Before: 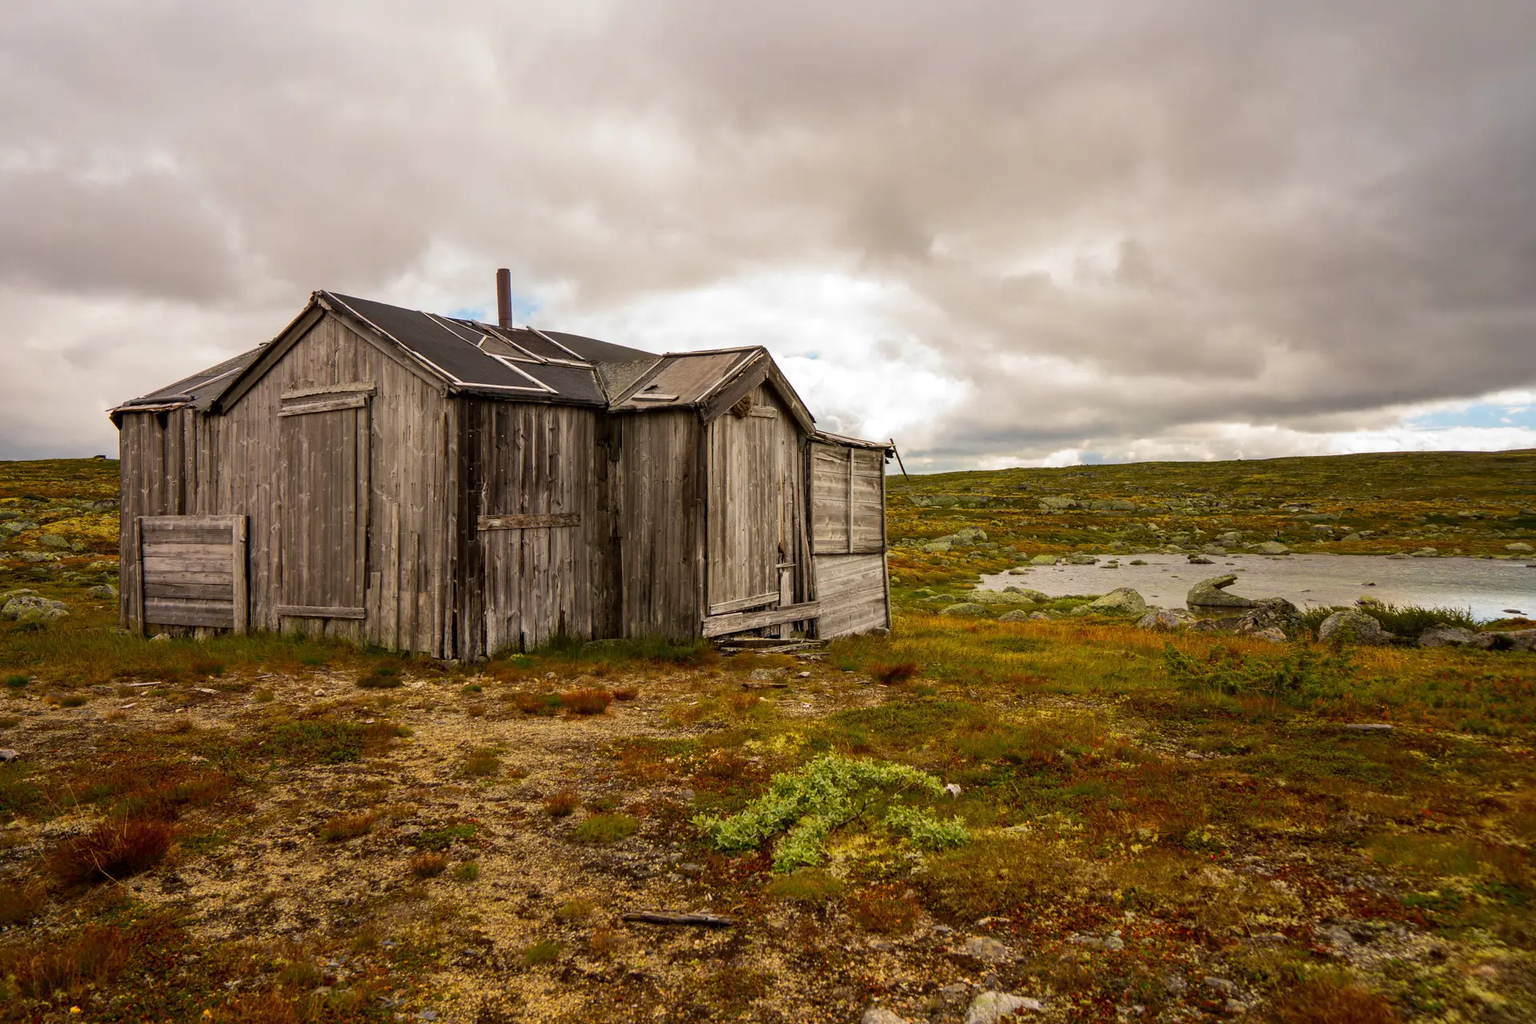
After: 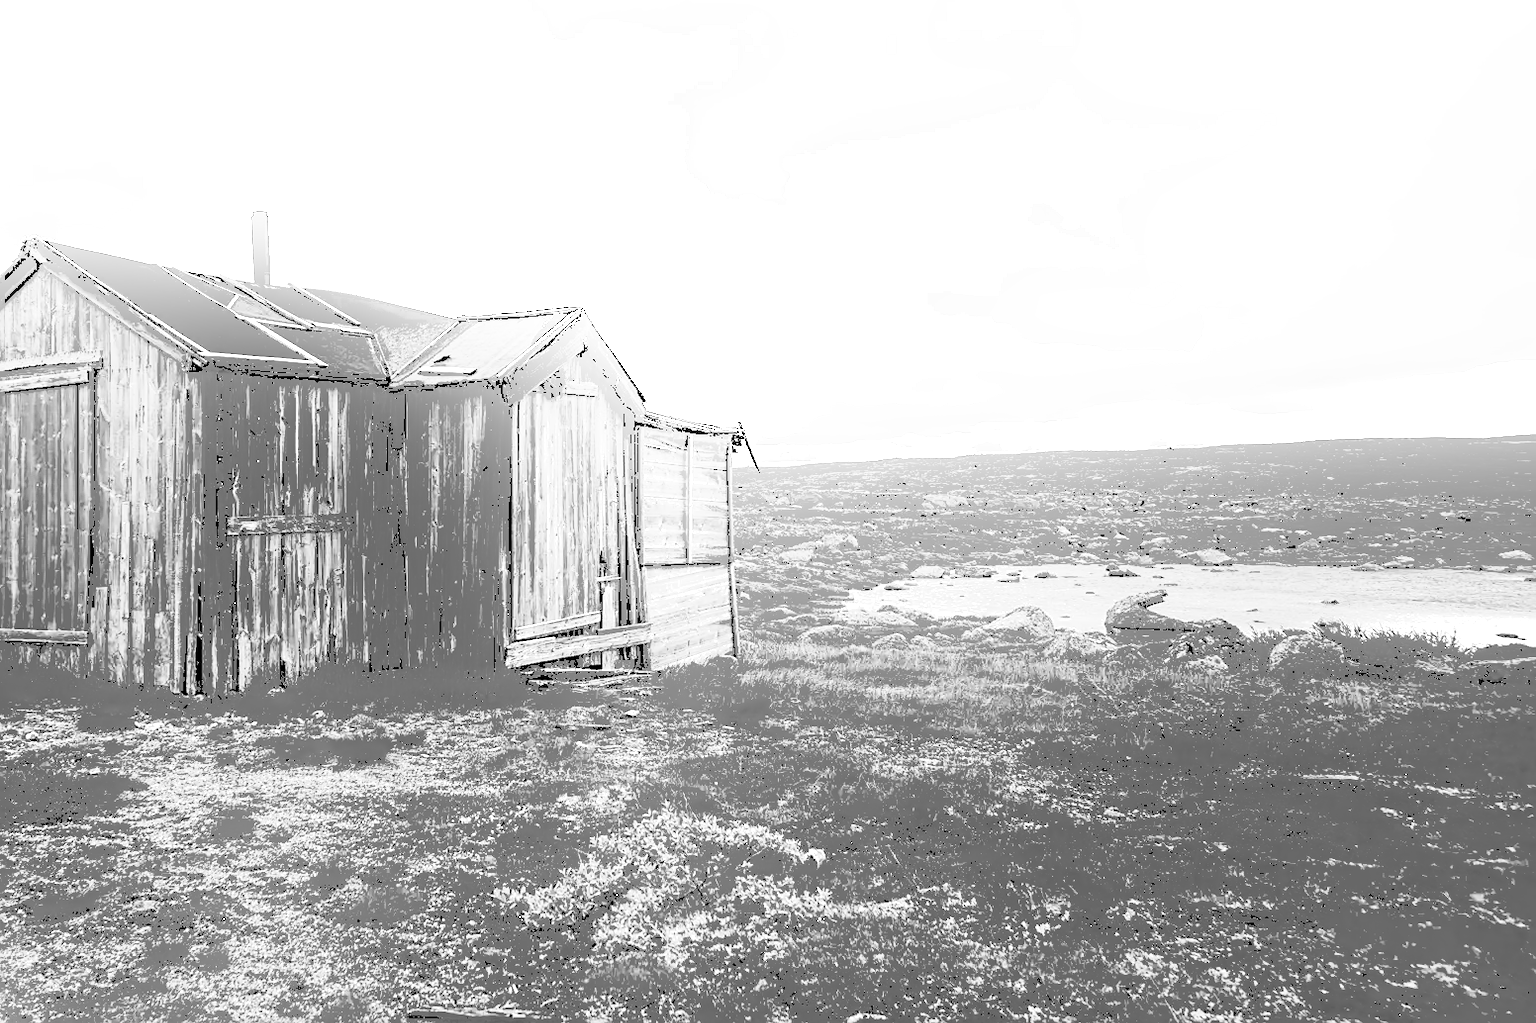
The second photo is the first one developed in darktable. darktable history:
shadows and highlights: shadows -90, highlights 90, soften with gaussian
tone equalizer: -8 EV -0.417 EV, -7 EV -0.389 EV, -6 EV -0.333 EV, -5 EV -0.222 EV, -3 EV 0.222 EV, -2 EV 0.333 EV, -1 EV 0.389 EV, +0 EV 0.417 EV, edges refinement/feathering 500, mask exposure compensation -1.57 EV, preserve details no
sharpen: on, module defaults
white balance: emerald 1
levels: levels [0.008, 0.318, 0.836]
base curve: curves: ch0 [(0.065, 0.026) (0.236, 0.358) (0.53, 0.546) (0.777, 0.841) (0.924, 0.992)], preserve colors average RGB
crop: left 19.159%, top 9.58%, bottom 9.58%
monochrome: on, module defaults
